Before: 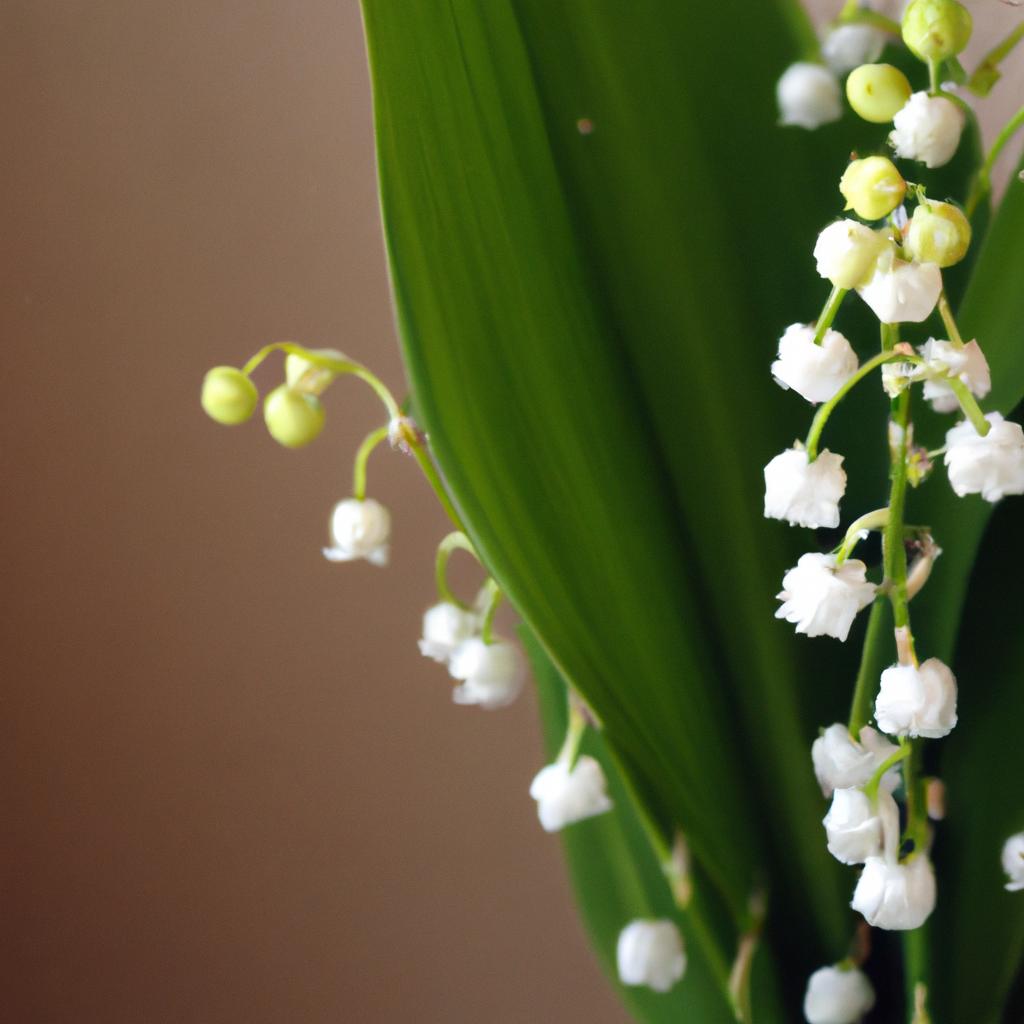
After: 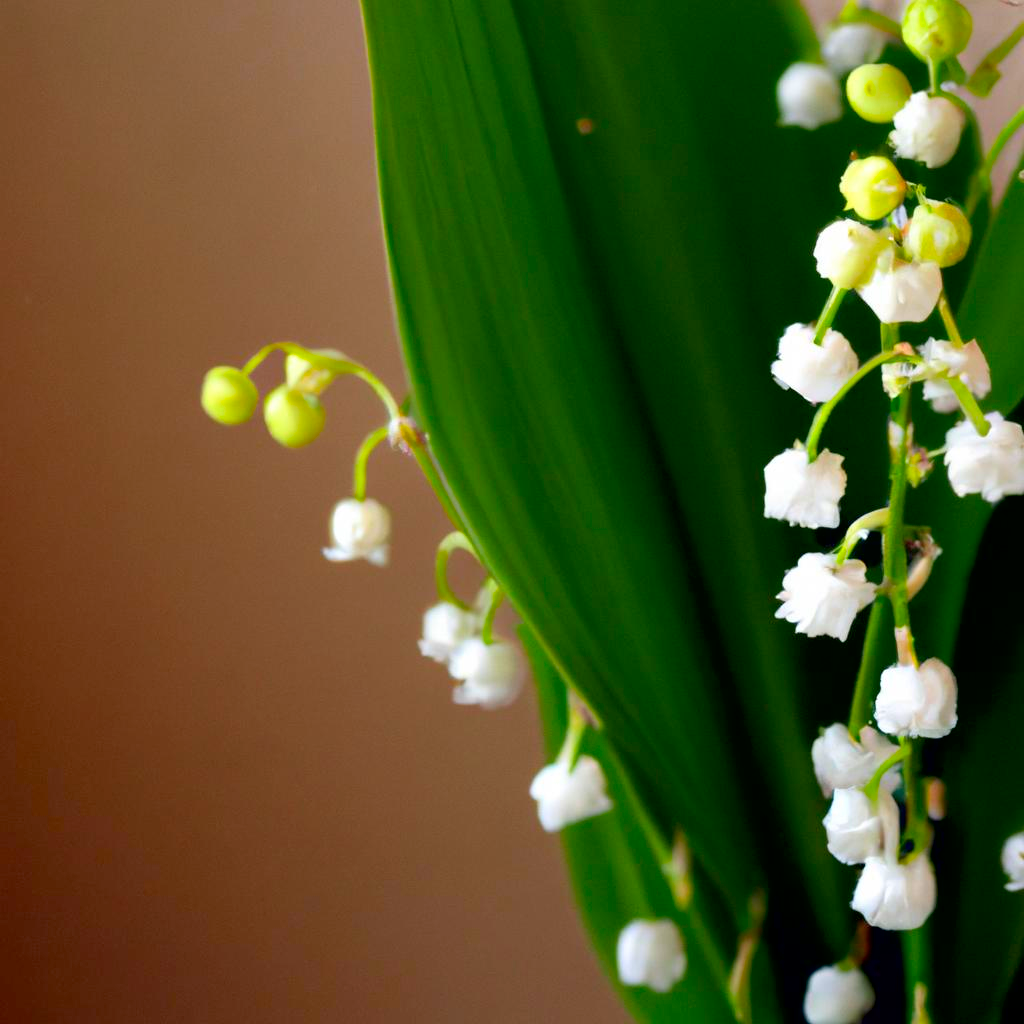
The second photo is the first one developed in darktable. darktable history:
contrast brightness saturation: saturation 0.5
exposure: black level correction 0.009, compensate highlight preservation false
